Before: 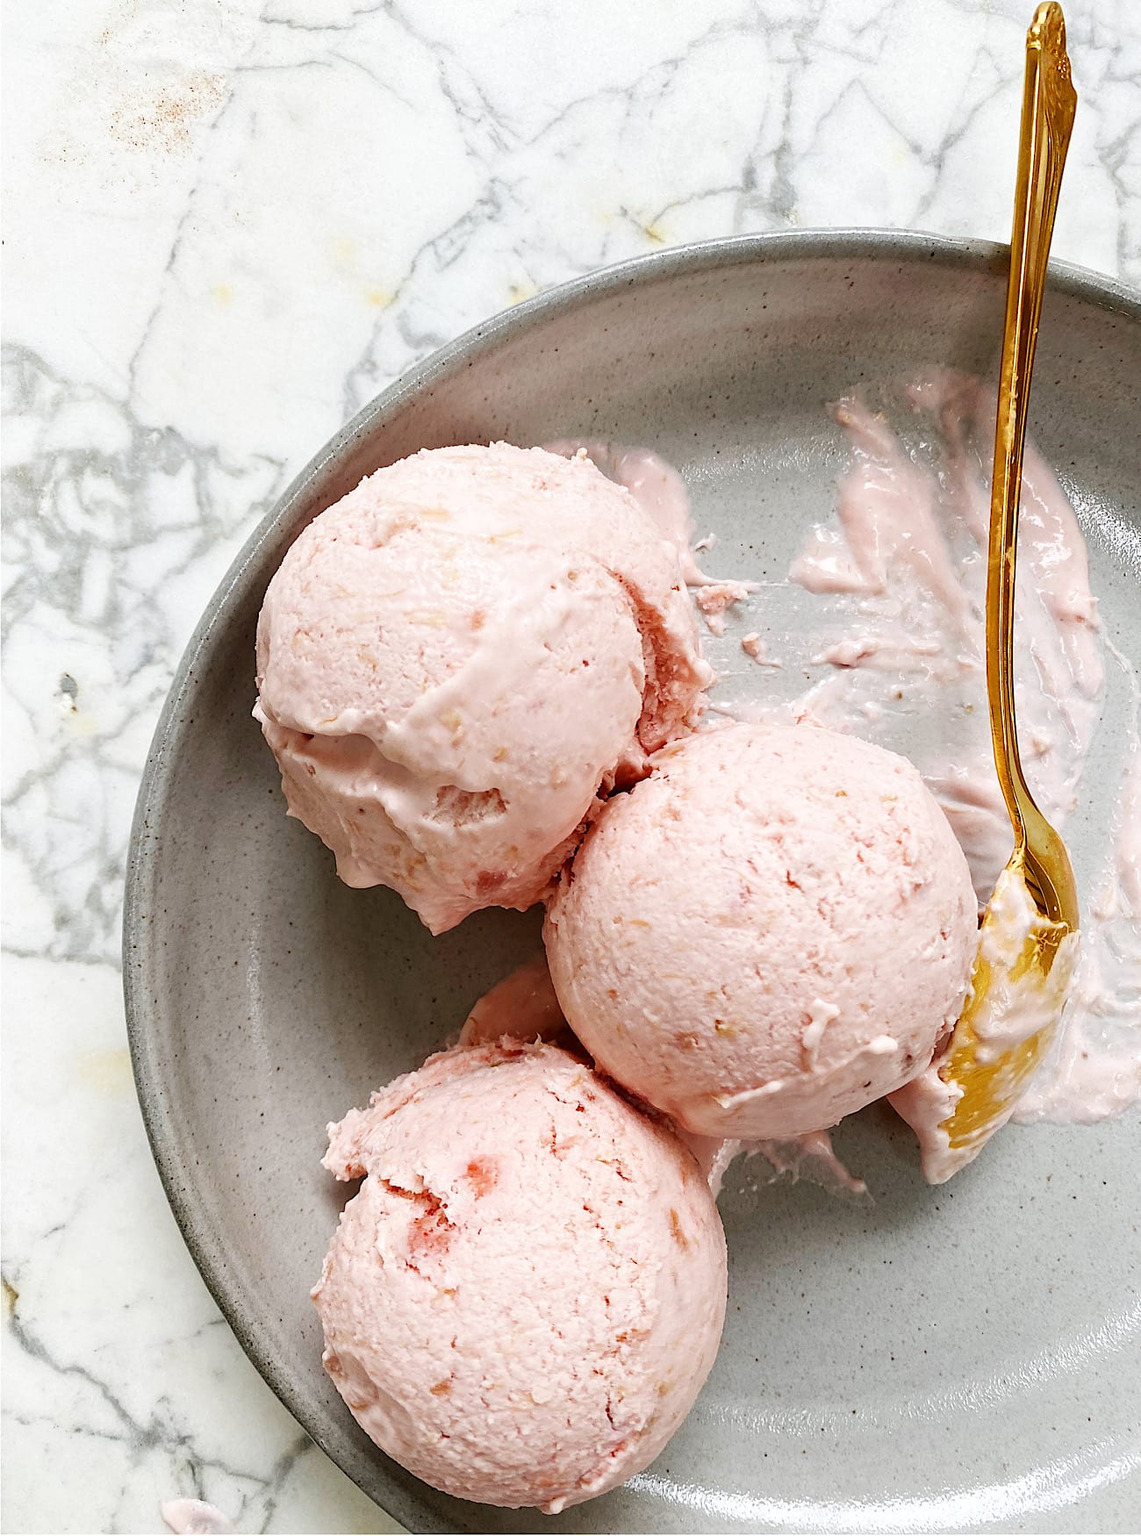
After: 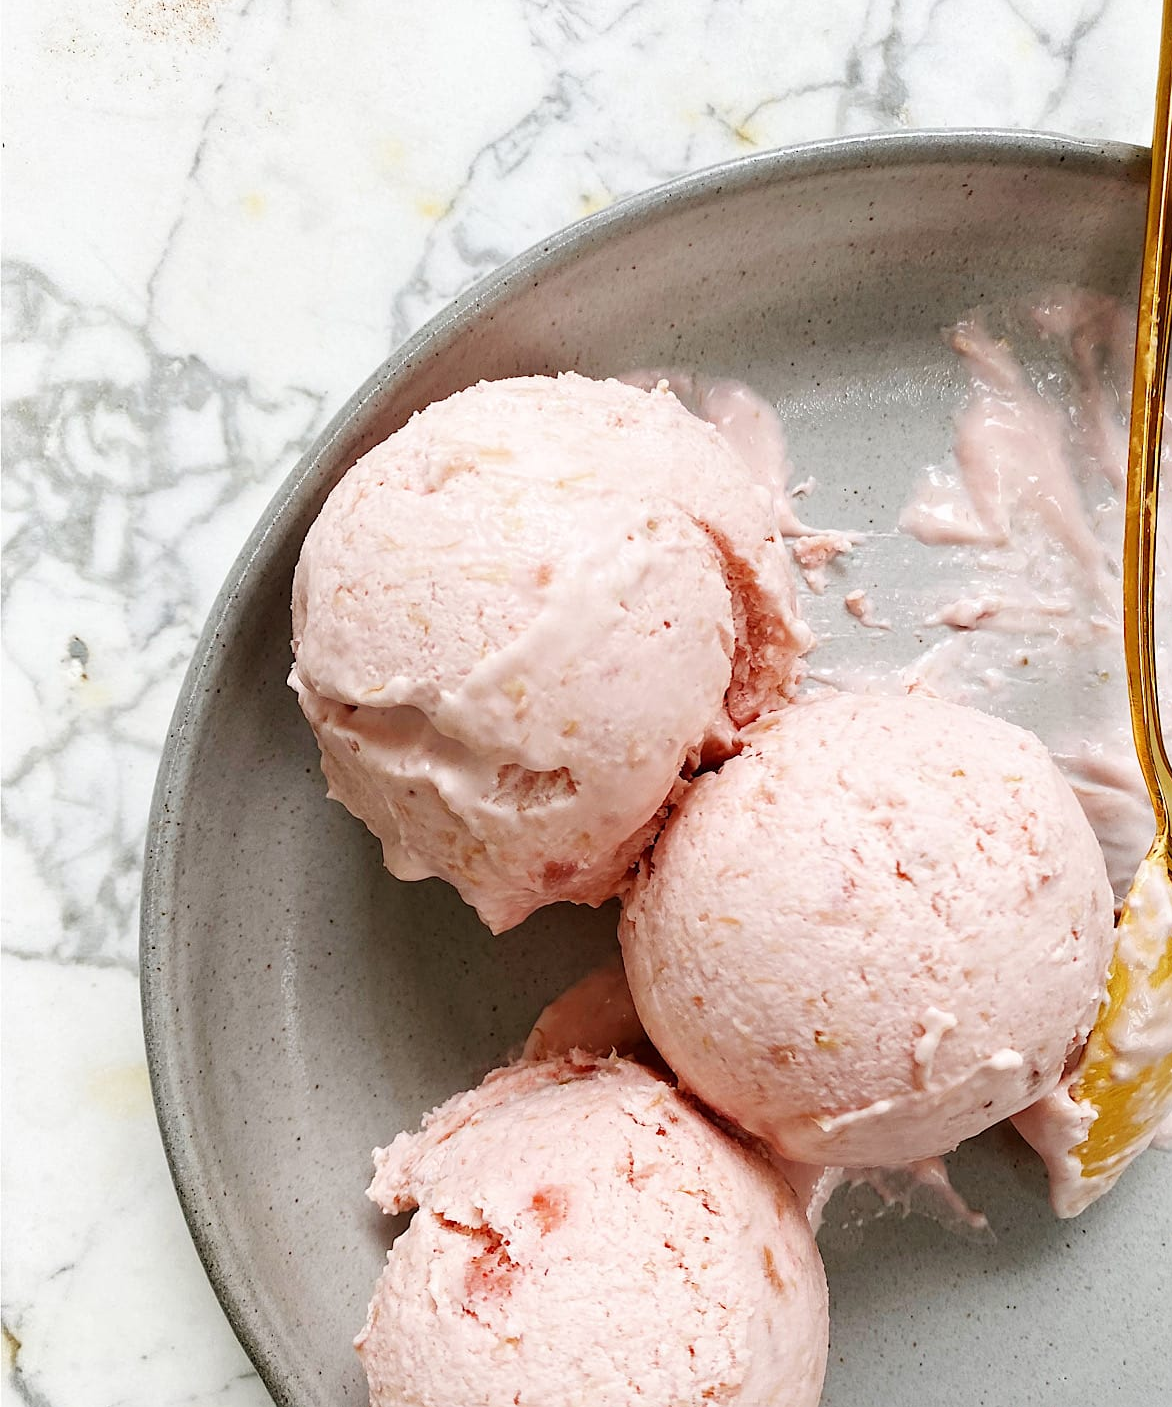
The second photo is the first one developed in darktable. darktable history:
crop: top 7.504%, right 9.843%, bottom 12.069%
